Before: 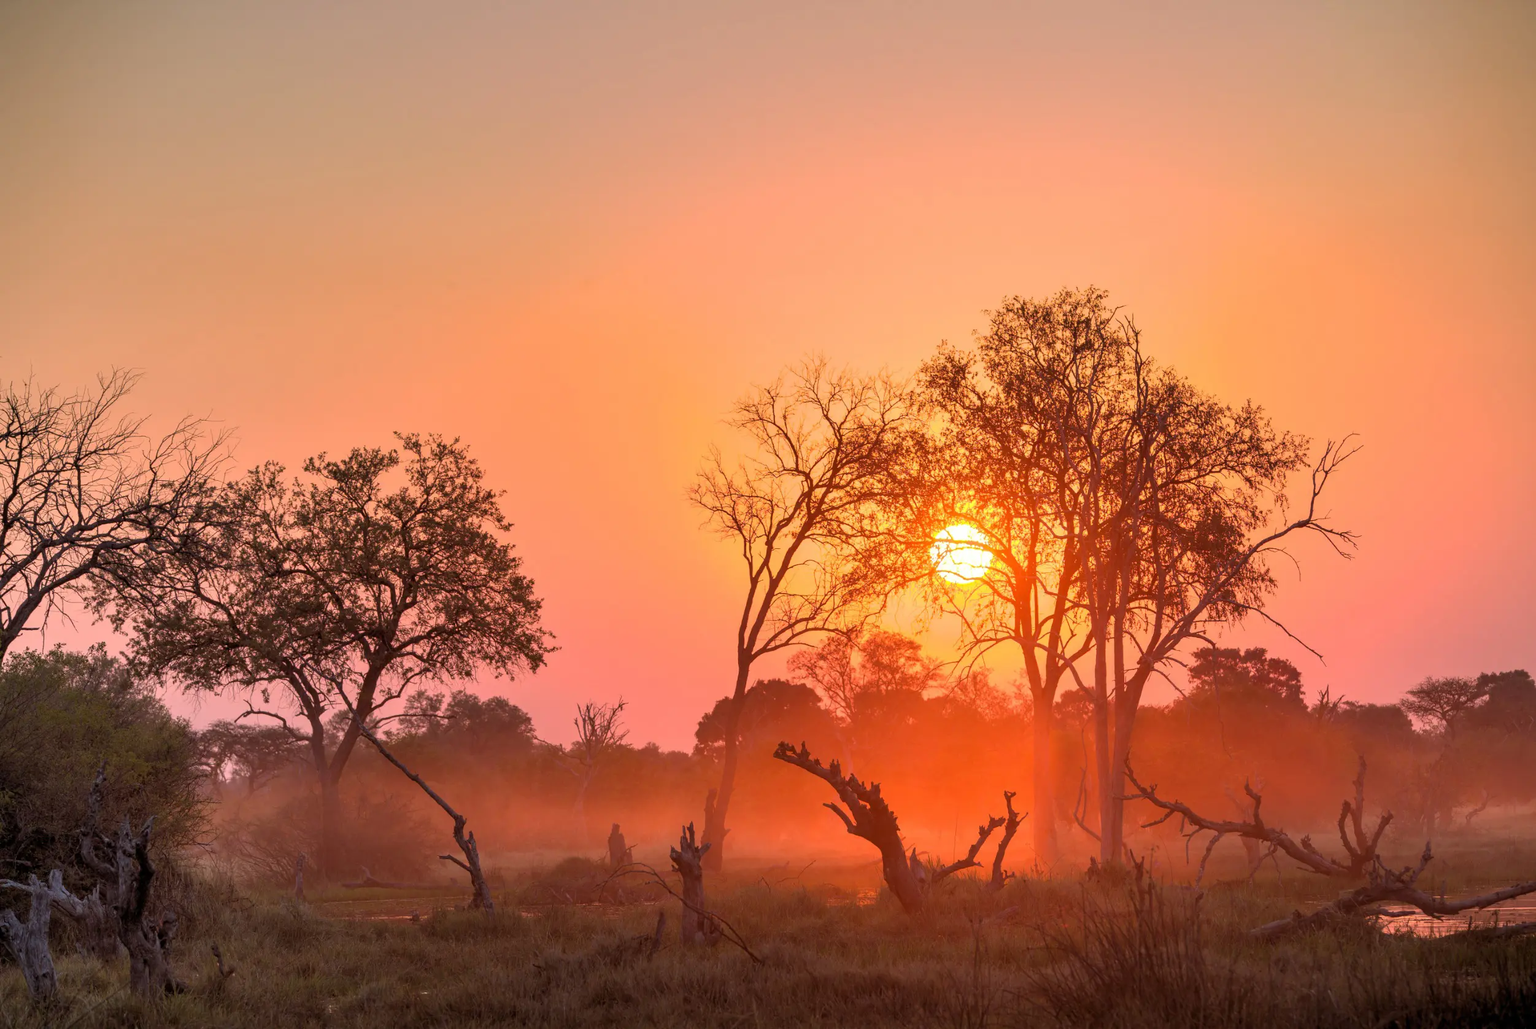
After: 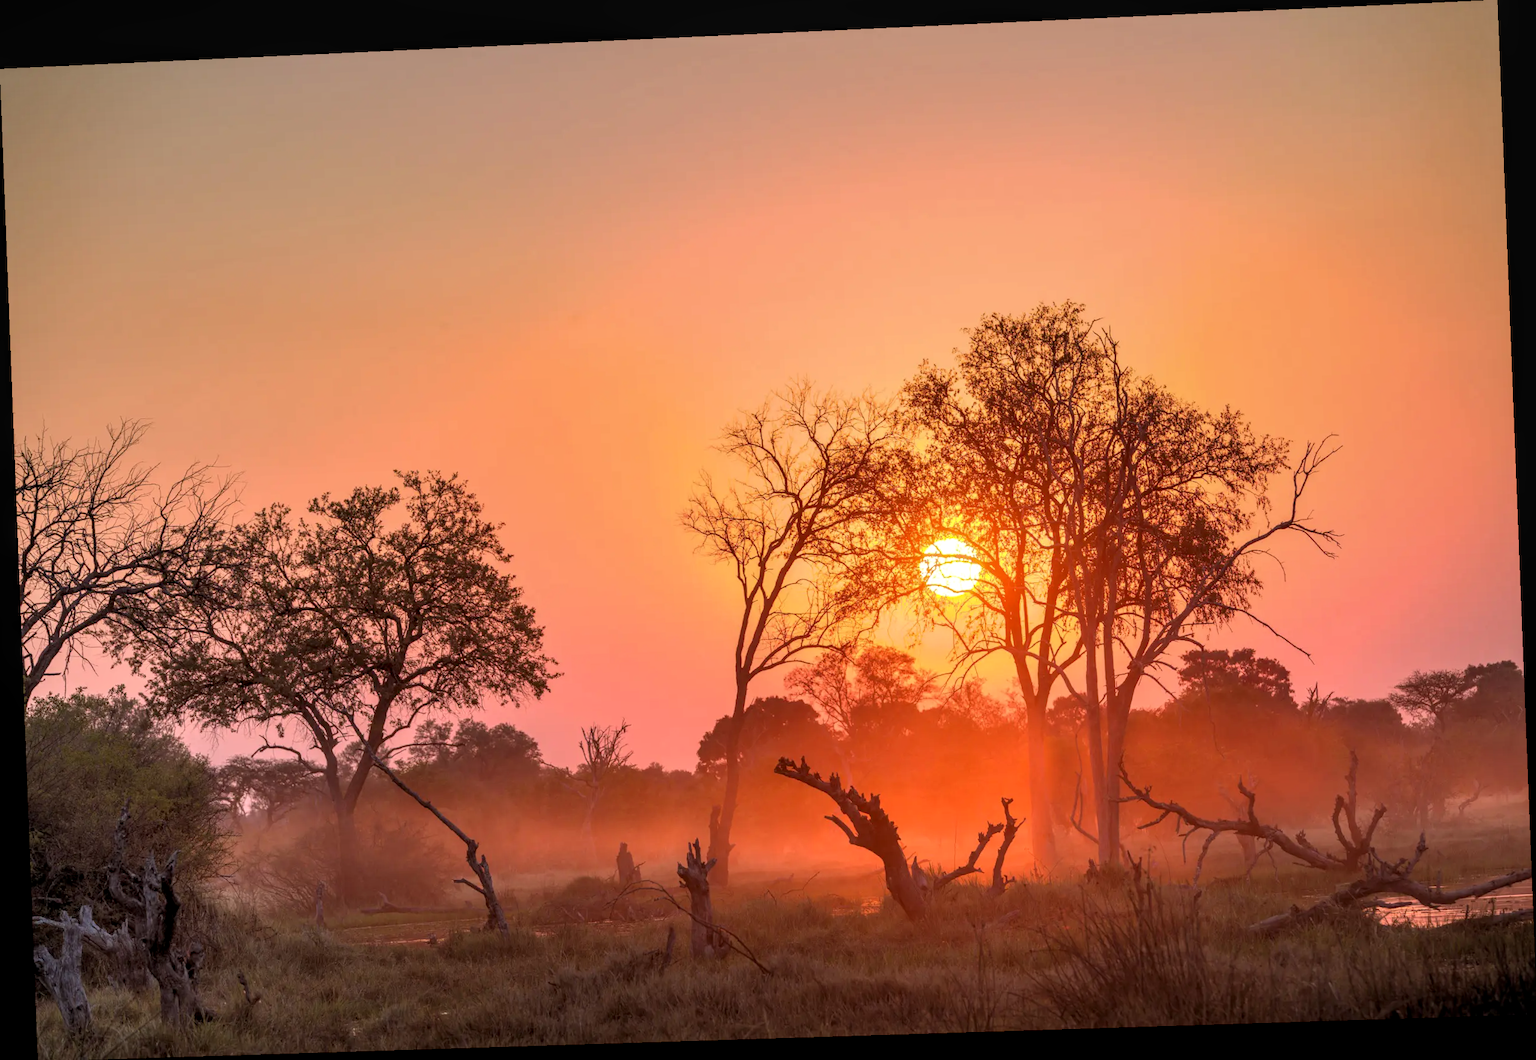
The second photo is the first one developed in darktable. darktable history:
local contrast: on, module defaults
rotate and perspective: rotation -2.22°, lens shift (horizontal) -0.022, automatic cropping off
